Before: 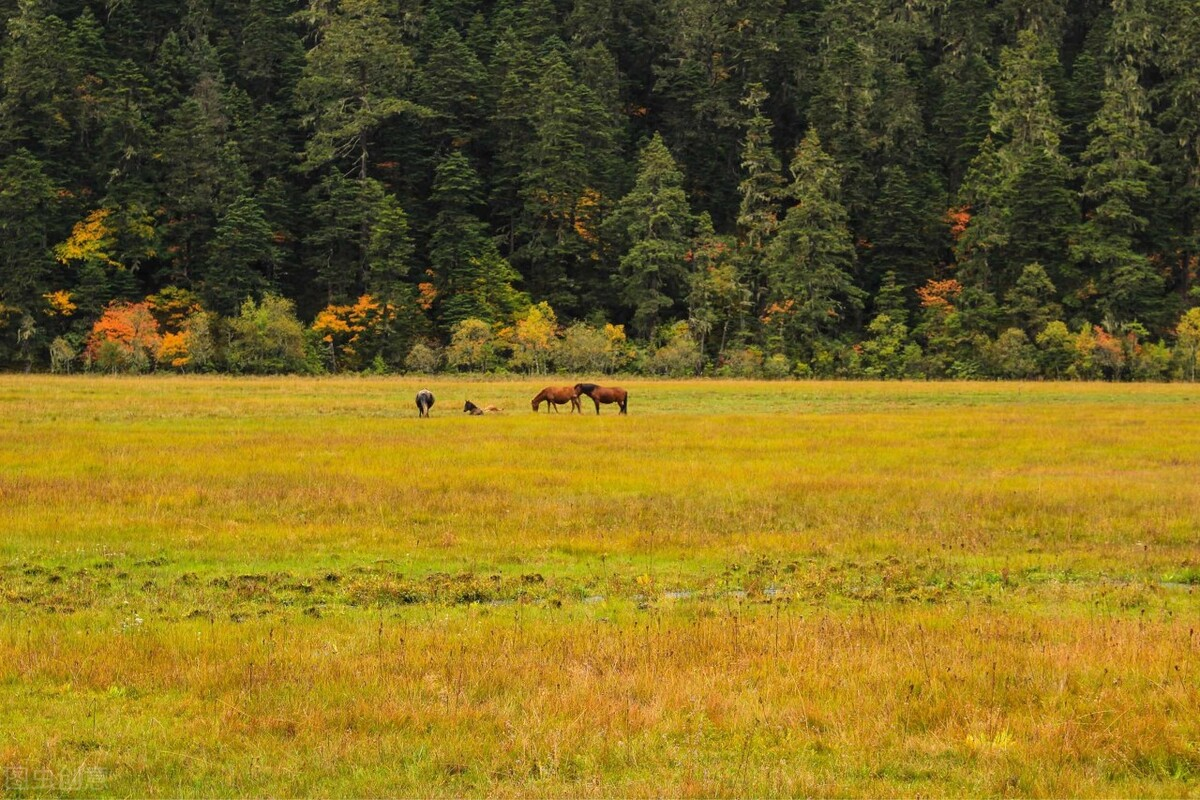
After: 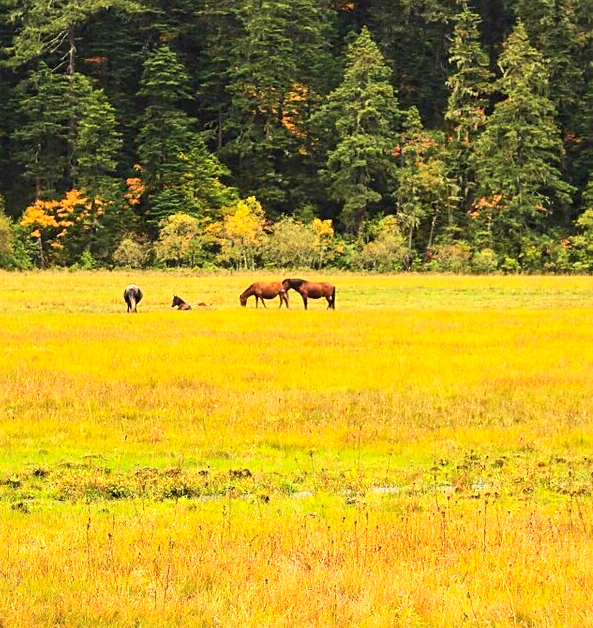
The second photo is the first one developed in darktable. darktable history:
velvia: strength 40%
exposure: exposure 0.556 EV, compensate highlight preservation false
contrast brightness saturation: contrast 0.2, brightness 0.15, saturation 0.14
crop and rotate: angle 0.02°, left 24.353%, top 13.219%, right 26.156%, bottom 8.224%
sharpen: radius 1.864, amount 0.398, threshold 1.271
